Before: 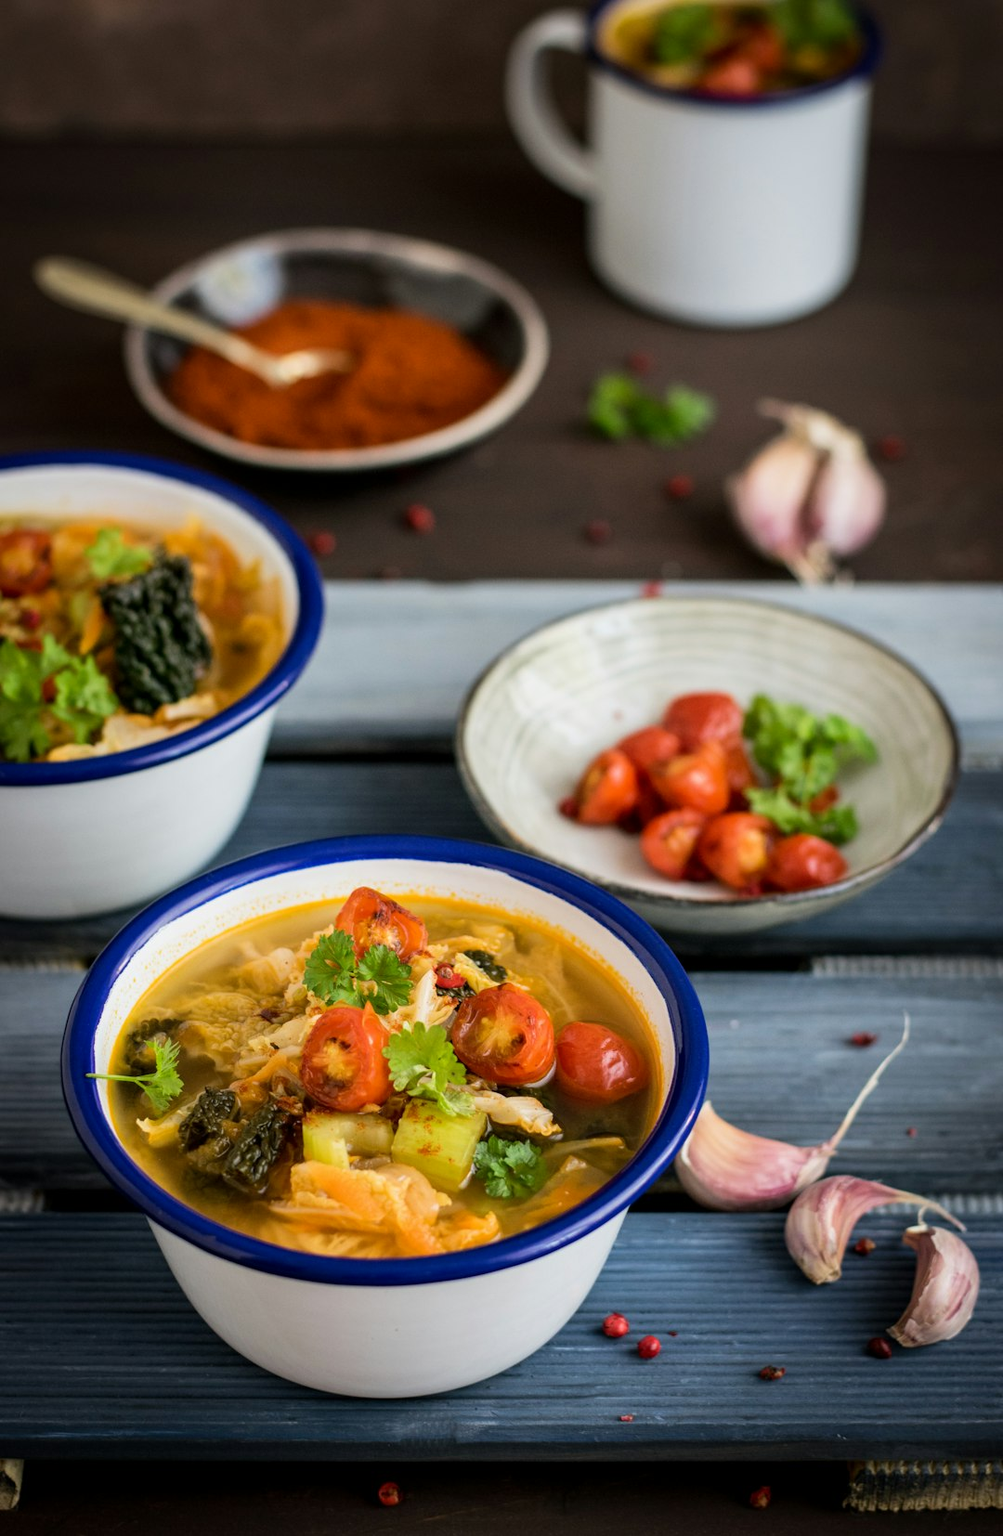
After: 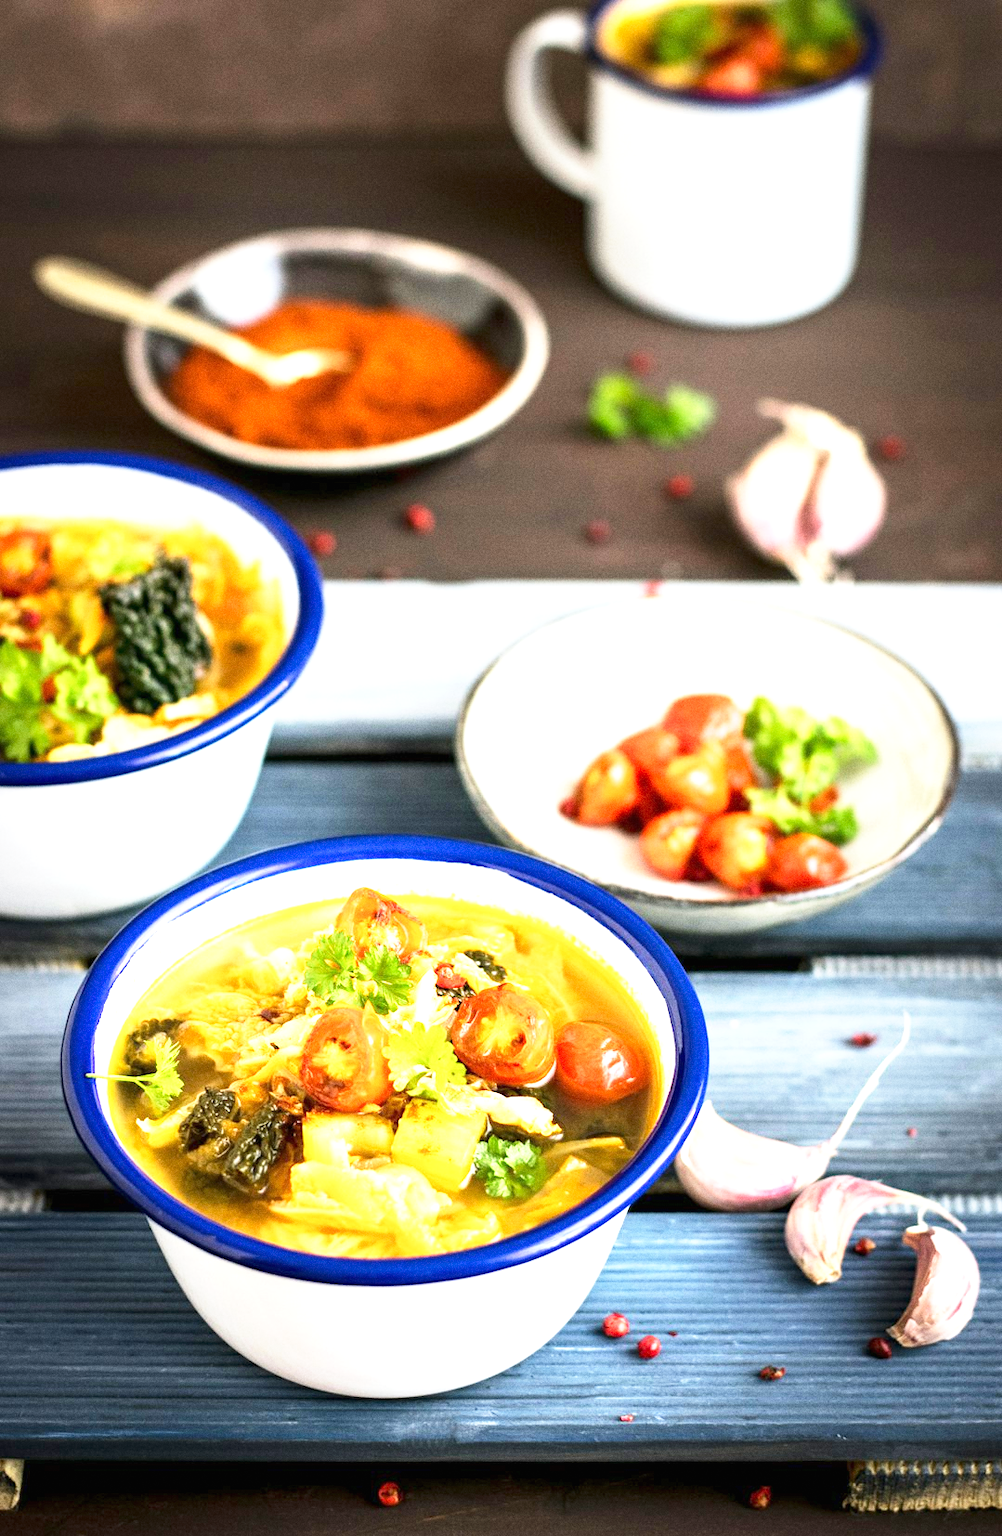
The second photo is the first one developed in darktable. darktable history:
base curve: curves: ch0 [(0, 0) (0.688, 0.865) (1, 1)], preserve colors none
grain: coarseness 0.09 ISO
exposure: black level correction 0, exposure 1.675 EV, compensate exposure bias true, compensate highlight preservation false
